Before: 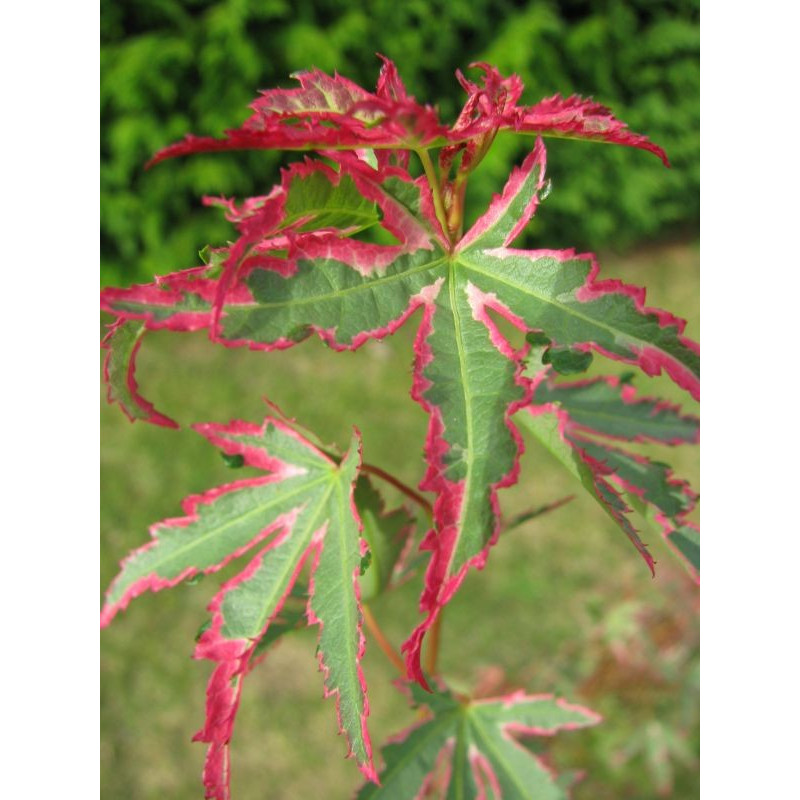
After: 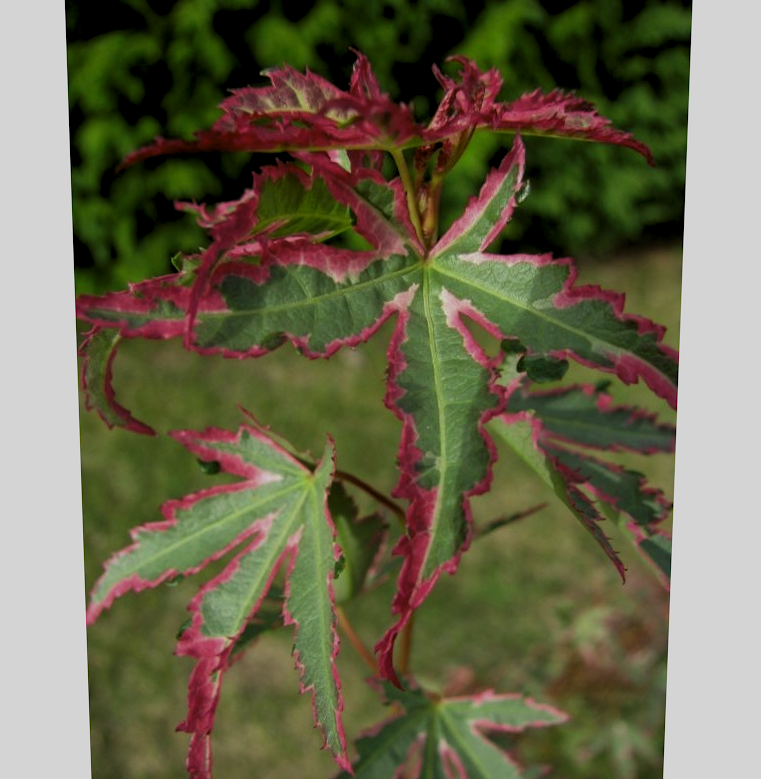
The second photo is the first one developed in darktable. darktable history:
crop: bottom 0.071%
rotate and perspective: rotation 0.074°, lens shift (vertical) 0.096, lens shift (horizontal) -0.041, crop left 0.043, crop right 0.952, crop top 0.024, crop bottom 0.979
levels: levels [0.116, 0.574, 1]
exposure: black level correction 0.011, exposure -0.478 EV, compensate highlight preservation false
